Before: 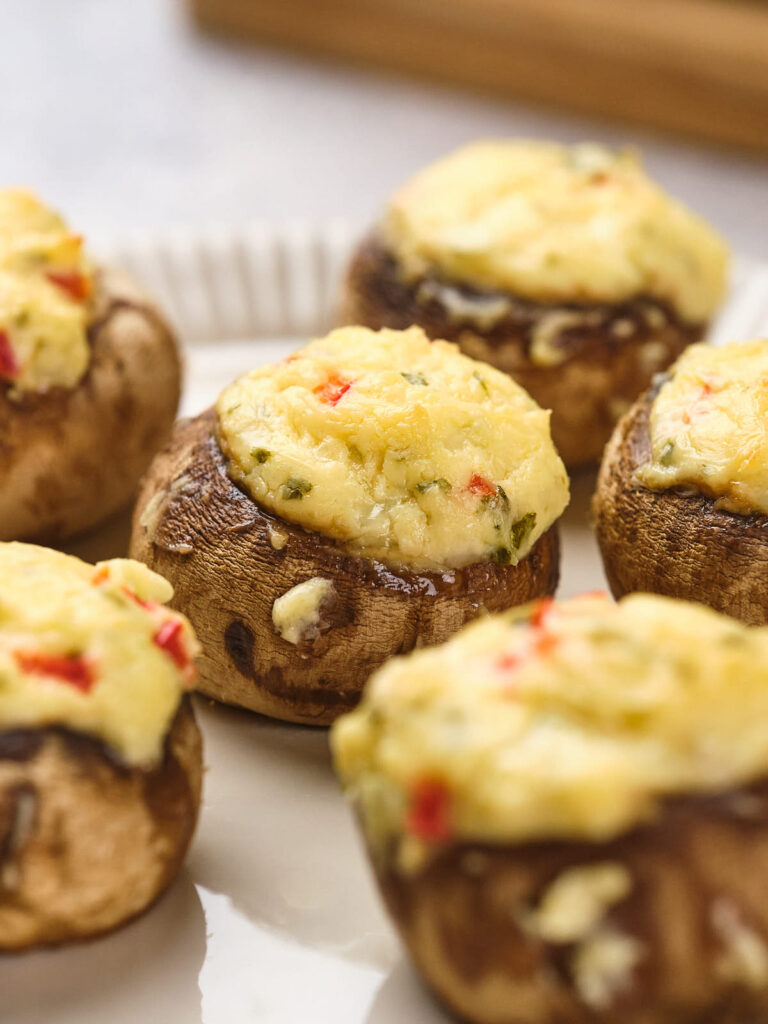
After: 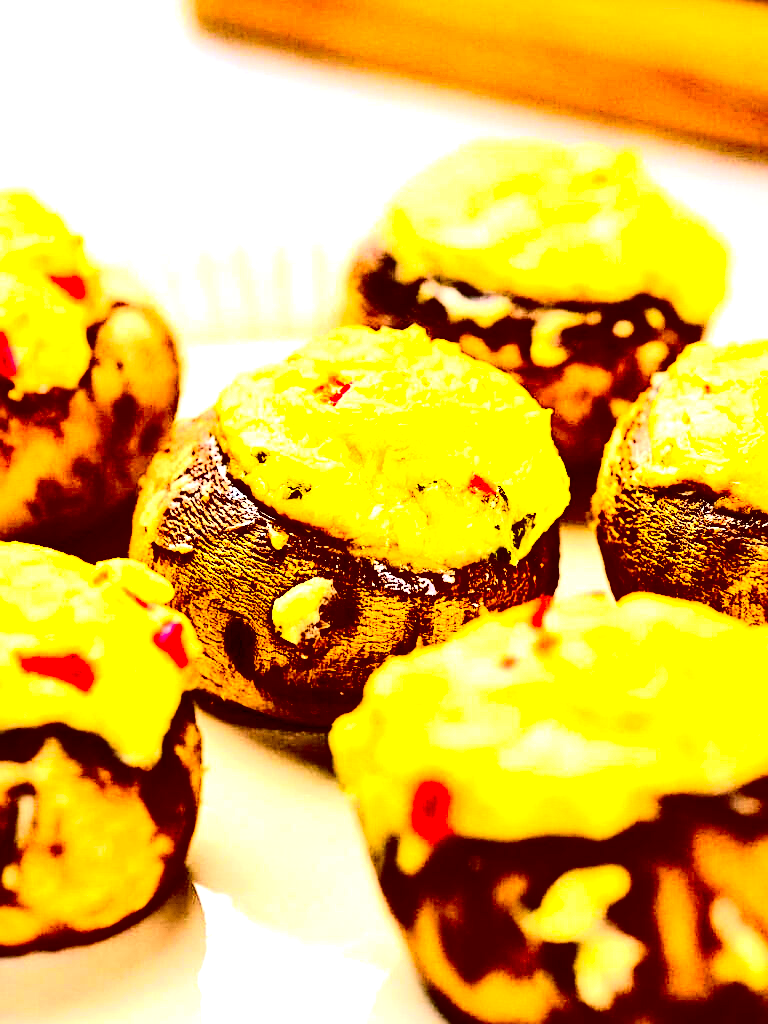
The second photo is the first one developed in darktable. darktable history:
contrast brightness saturation: contrast 0.77, brightness -1, saturation 1
contrast equalizer: octaves 7, y [[0.6 ×6], [0.55 ×6], [0 ×6], [0 ×6], [0 ×6]], mix 0.35
exposure: black level correction 0.001, exposure 1.646 EV, compensate exposure bias true, compensate highlight preservation false
sharpen: on, module defaults
